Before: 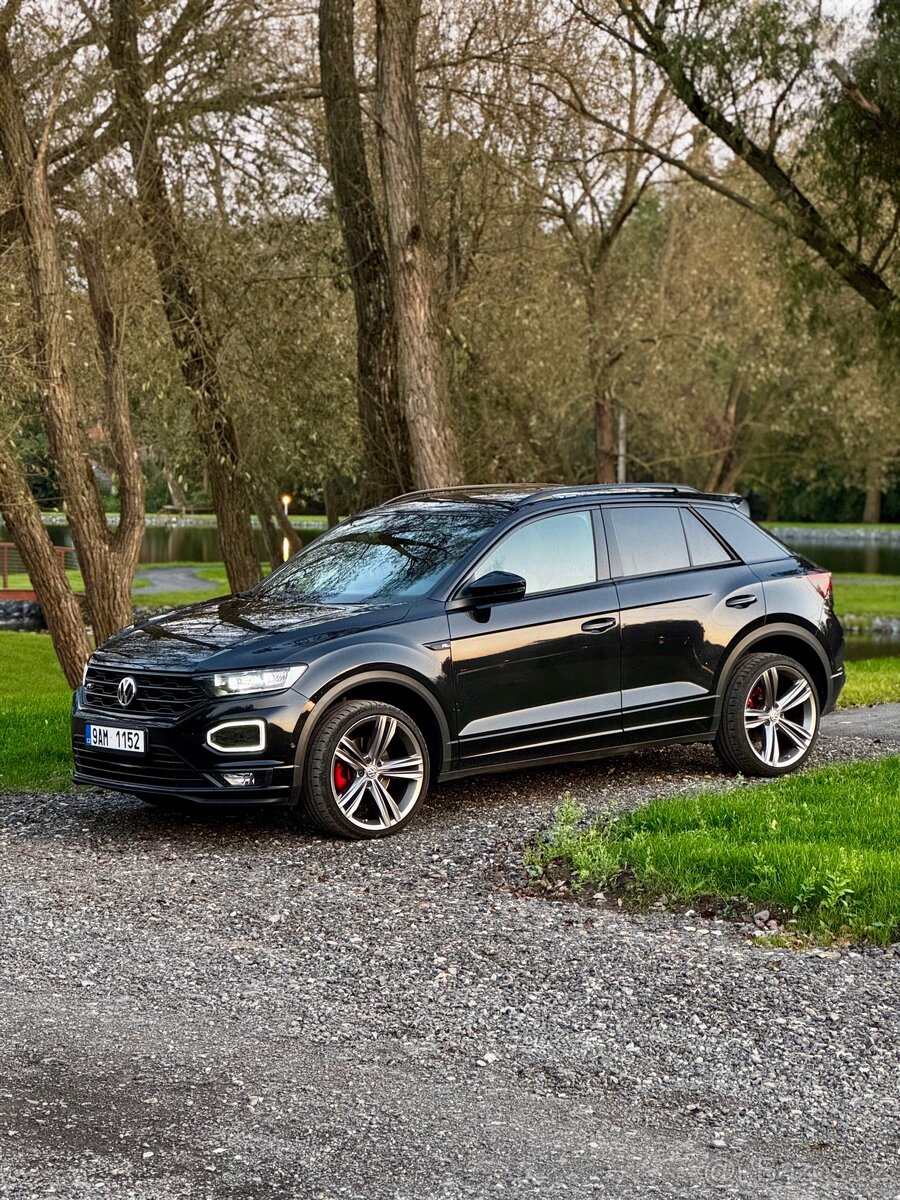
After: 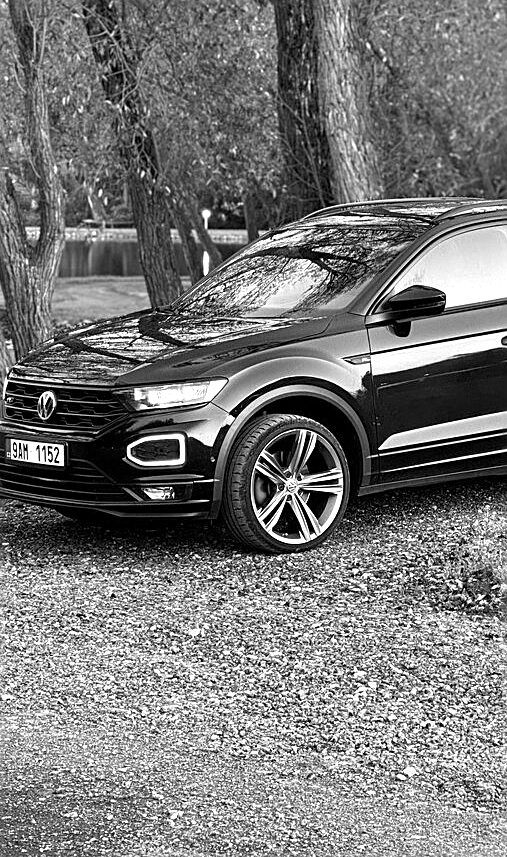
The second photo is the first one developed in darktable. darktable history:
exposure: exposure 0.566 EV, compensate highlight preservation false
crop: left 8.966%, top 23.852%, right 34.699%, bottom 4.703%
monochrome: a 16.01, b -2.65, highlights 0.52
sharpen: on, module defaults
color contrast: green-magenta contrast 0.8, blue-yellow contrast 1.1, unbound 0
